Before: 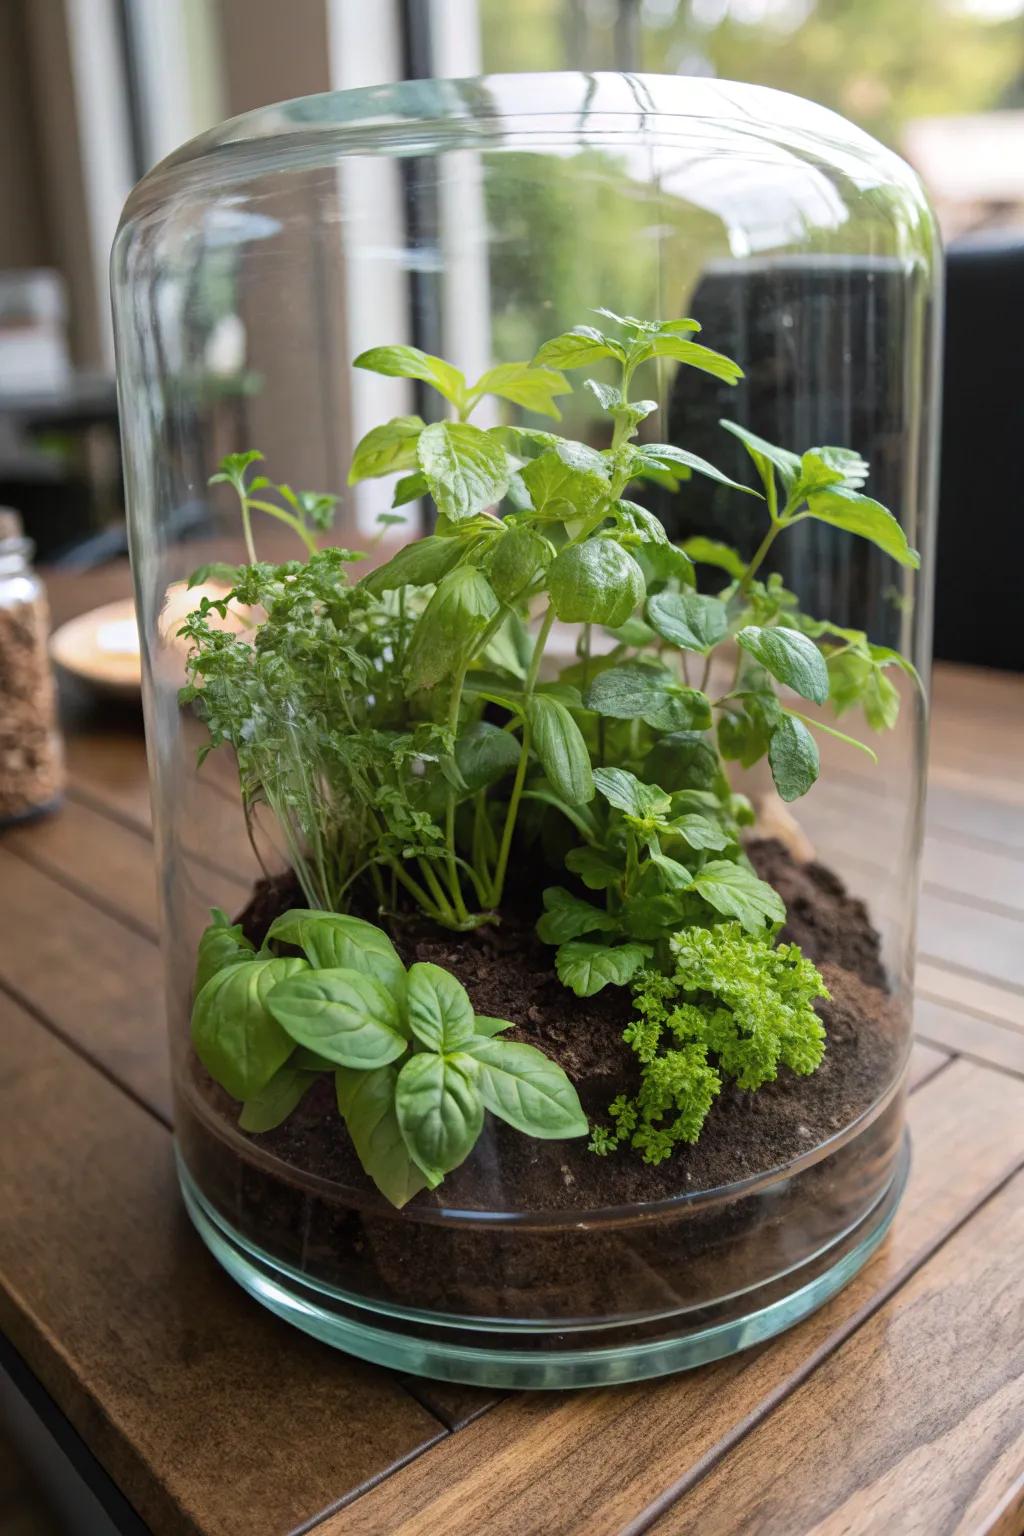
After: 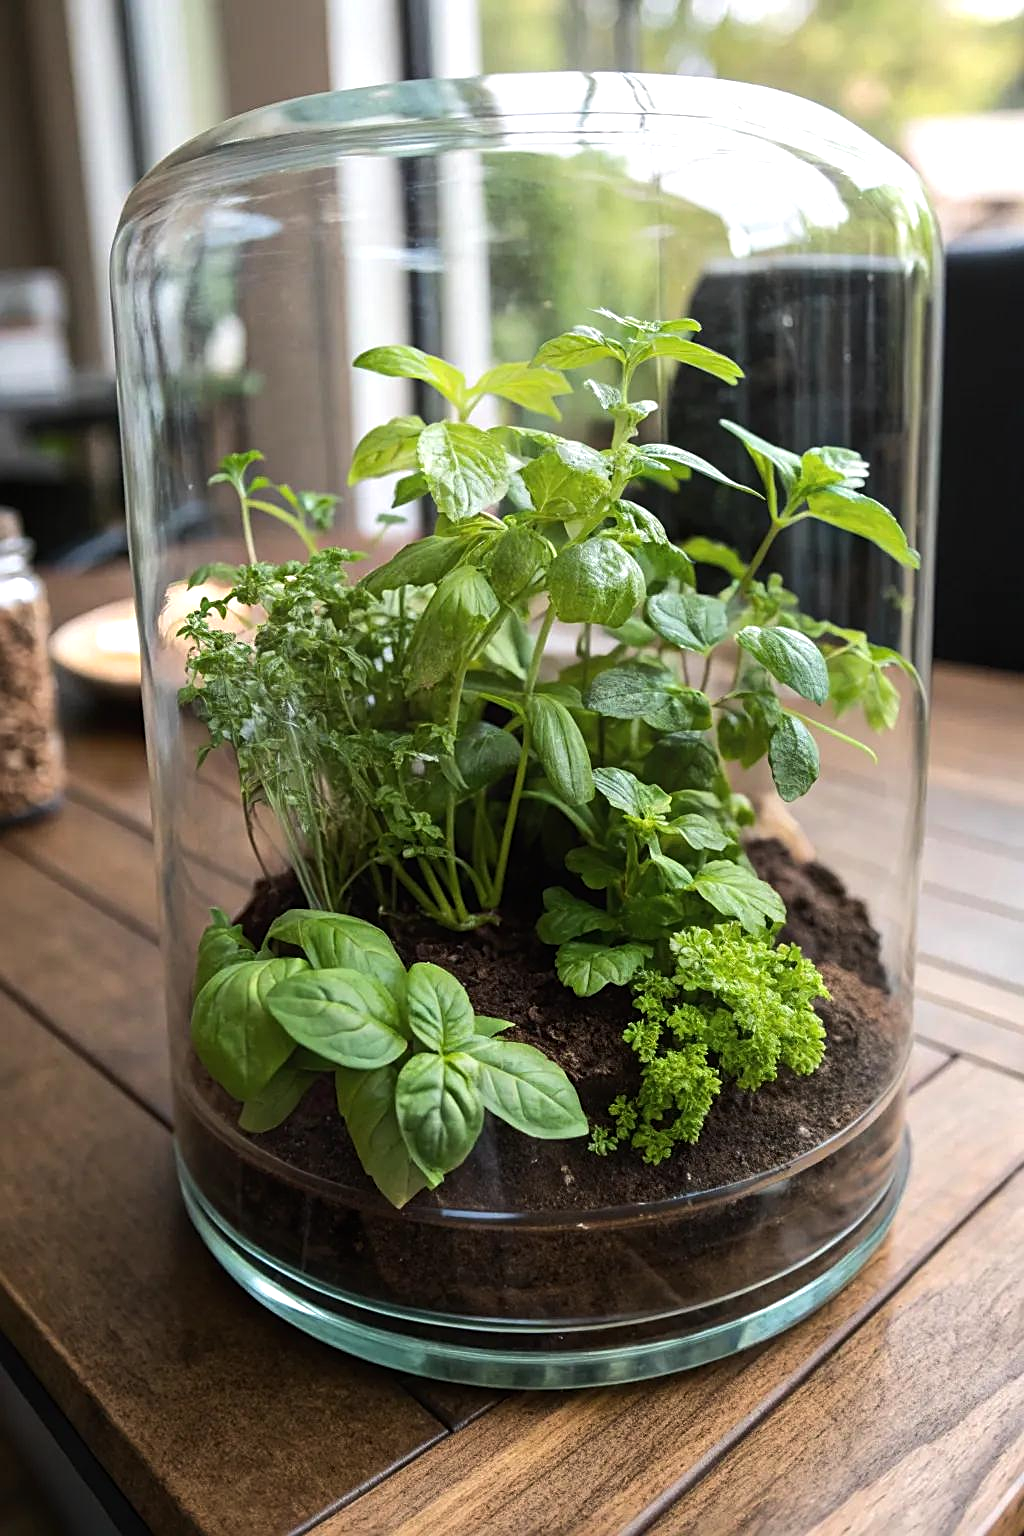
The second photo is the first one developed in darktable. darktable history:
exposure: compensate highlight preservation false
sharpen: on, module defaults
tone equalizer: -8 EV -0.382 EV, -7 EV -0.357 EV, -6 EV -0.329 EV, -5 EV -0.23 EV, -3 EV 0.217 EV, -2 EV 0.304 EV, -1 EV 0.38 EV, +0 EV 0.429 EV, edges refinement/feathering 500, mask exposure compensation -1.57 EV, preserve details no
